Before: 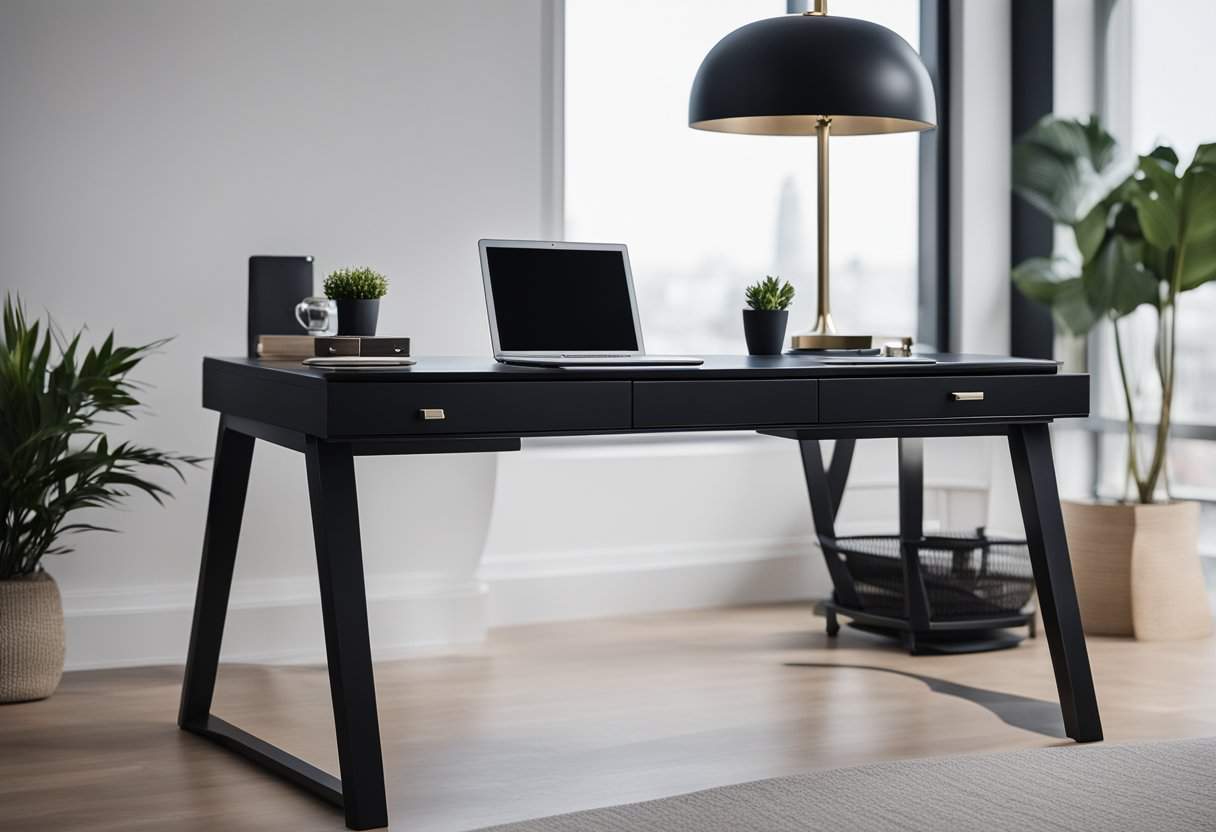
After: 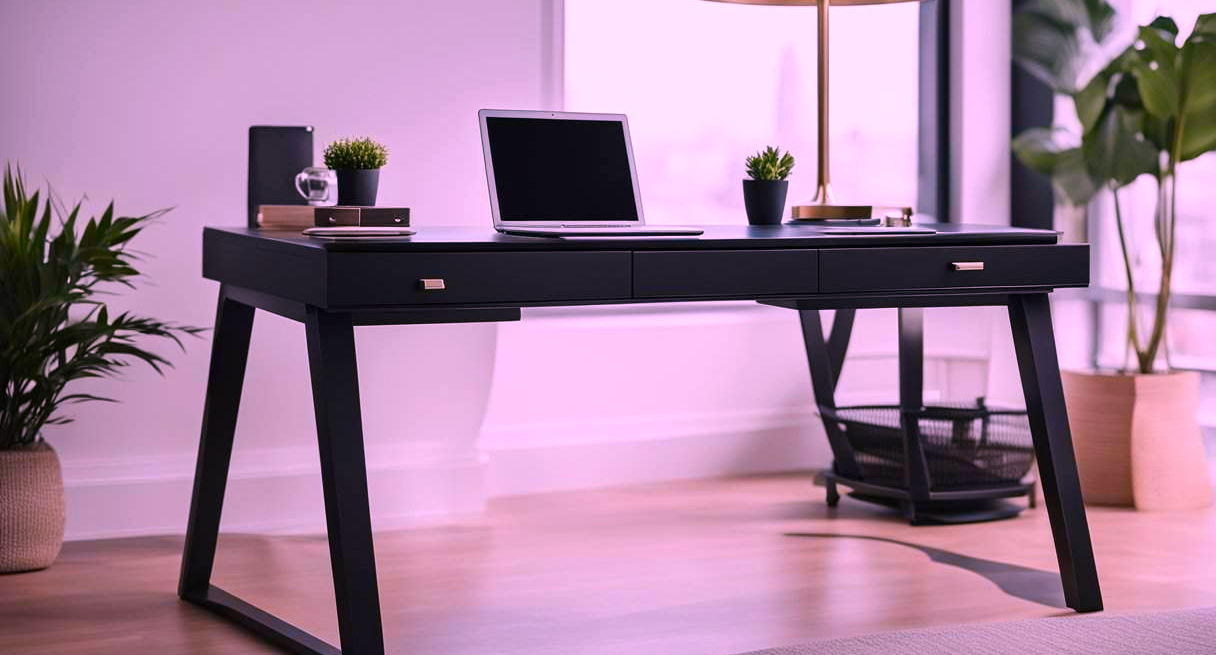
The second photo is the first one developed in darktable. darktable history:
crop and rotate: top 15.696%, bottom 5.528%
color correction: highlights a* 19.02, highlights b* -12, saturation 1.64
